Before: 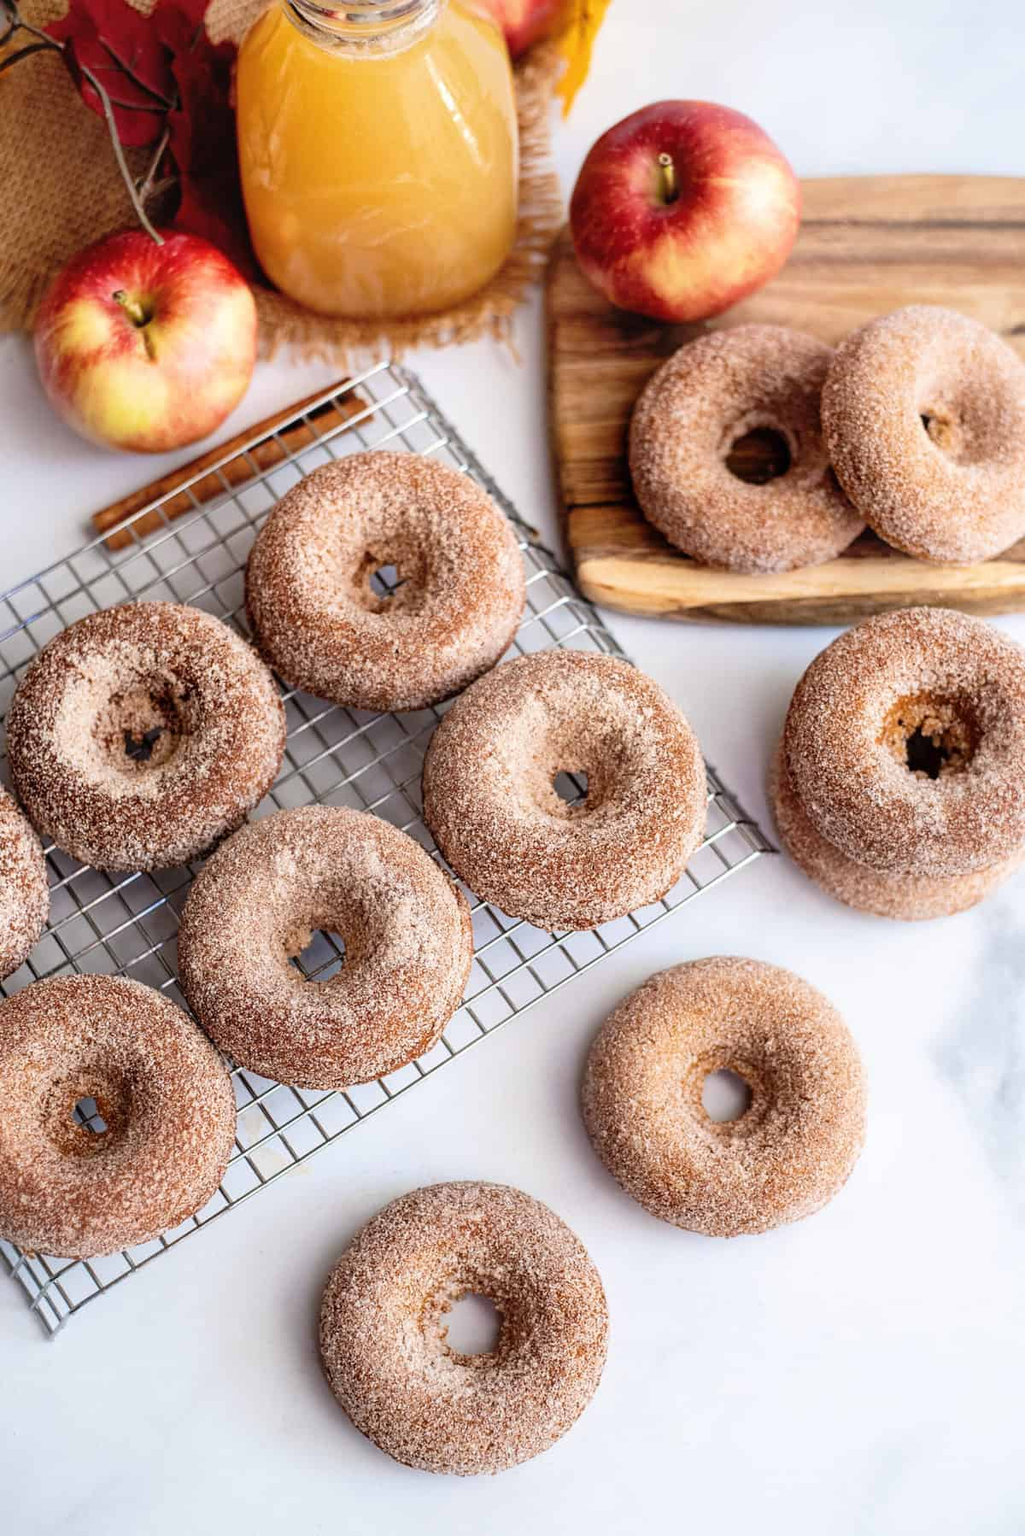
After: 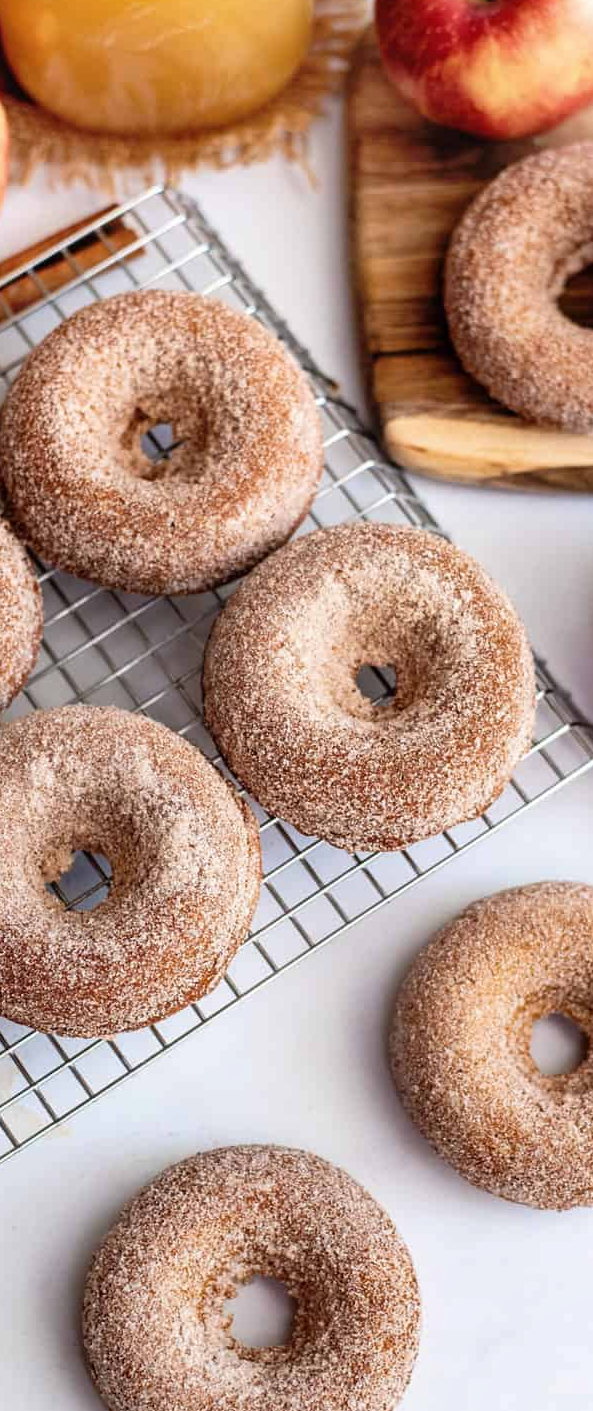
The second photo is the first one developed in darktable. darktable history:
crop and rotate: angle 0.02°, left 24.353%, top 13.219%, right 26.156%, bottom 8.224%
shadows and highlights: shadows 35, highlights -35, soften with gaussian
